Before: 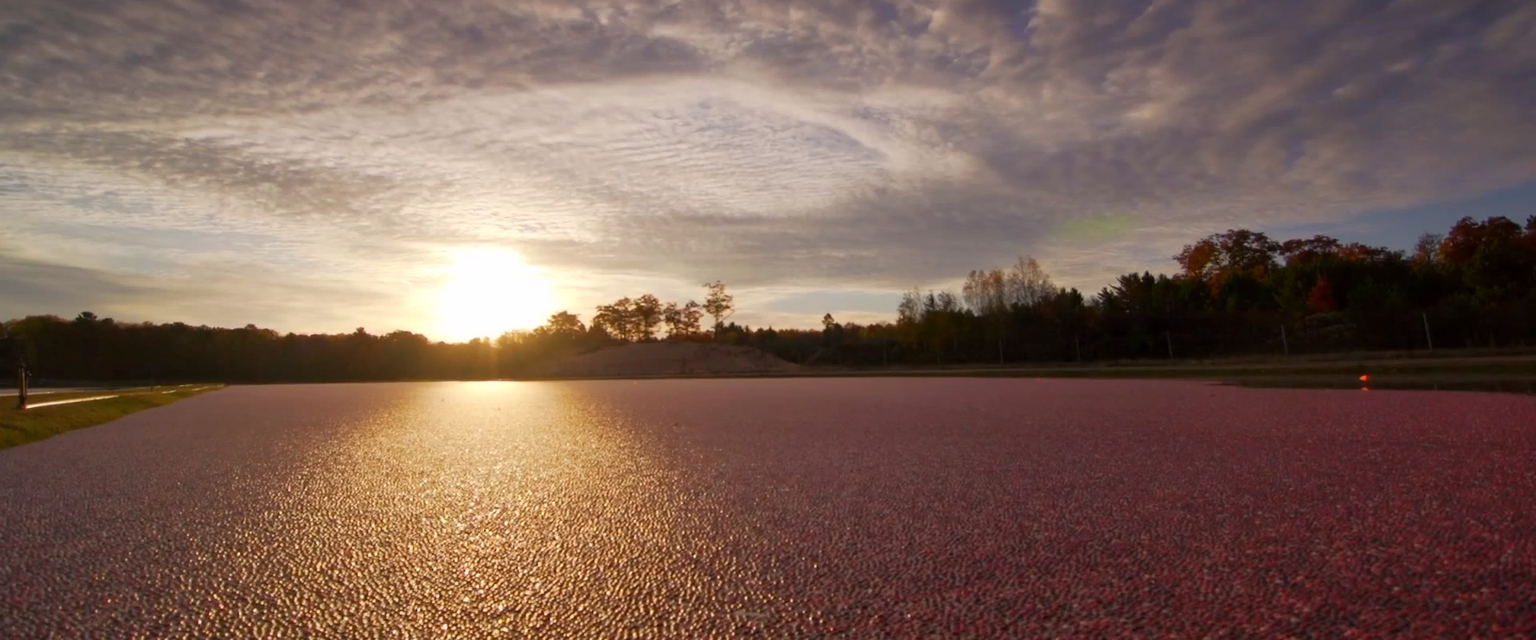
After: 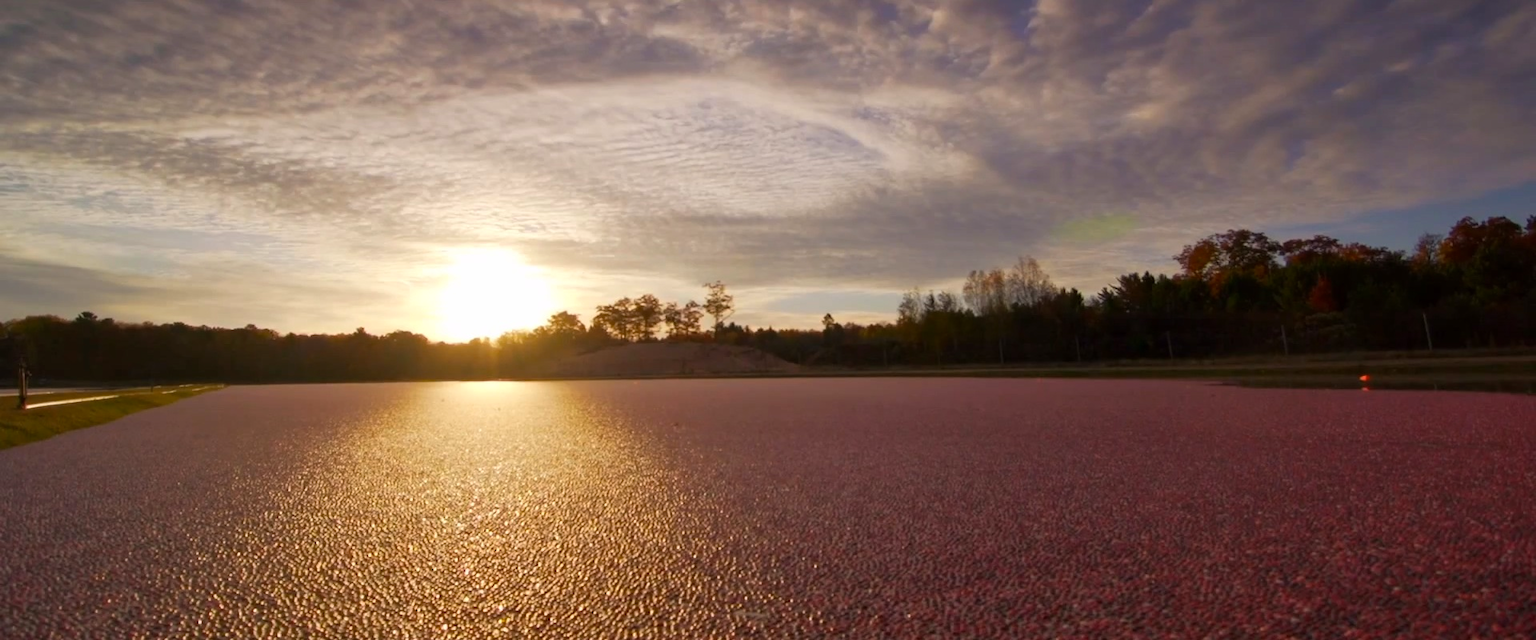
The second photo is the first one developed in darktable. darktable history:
velvia: strength 6.17%
